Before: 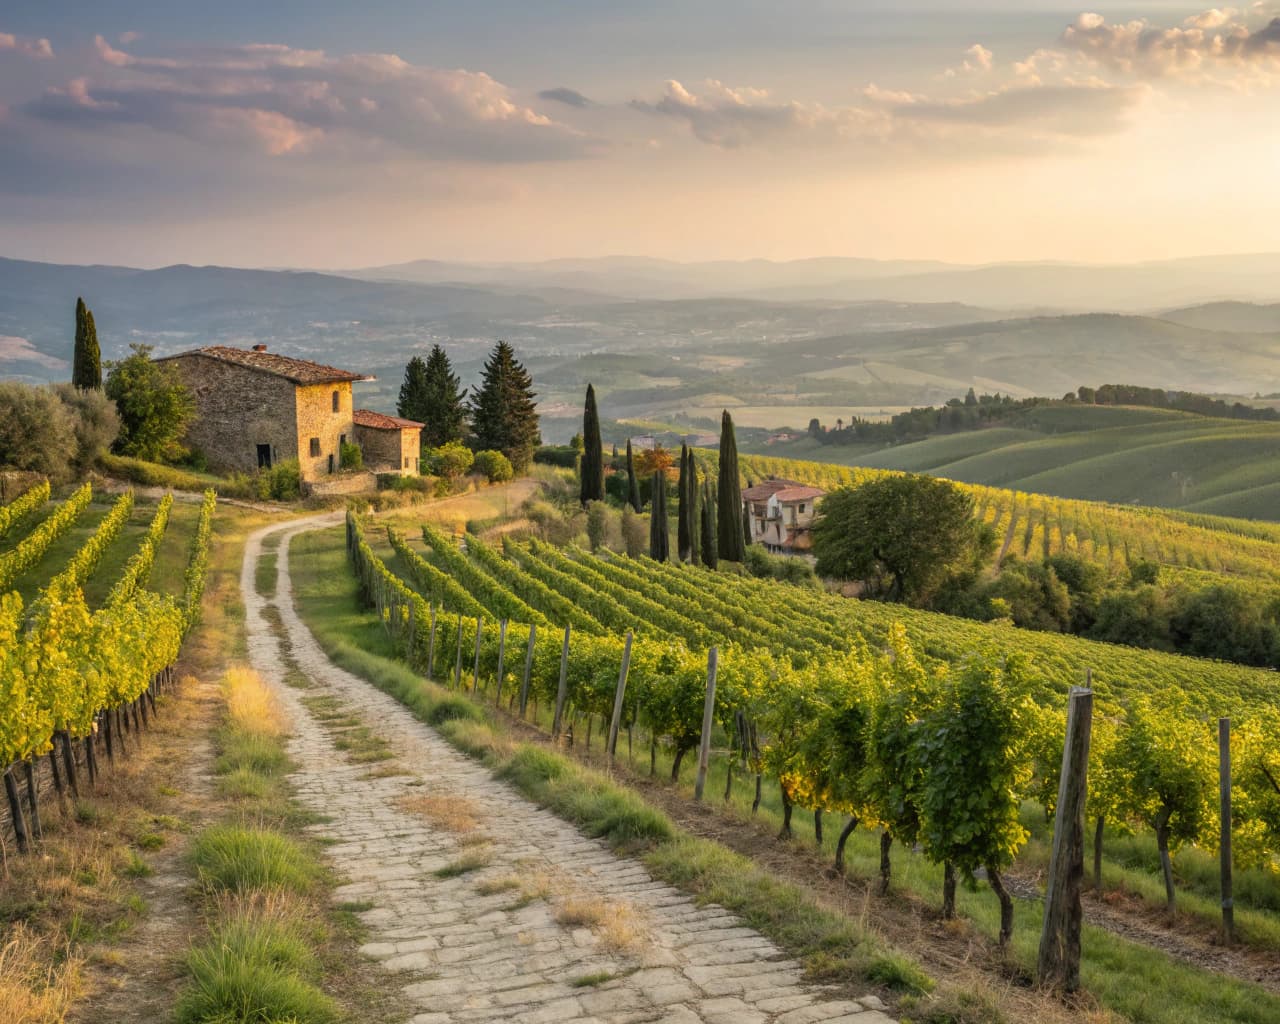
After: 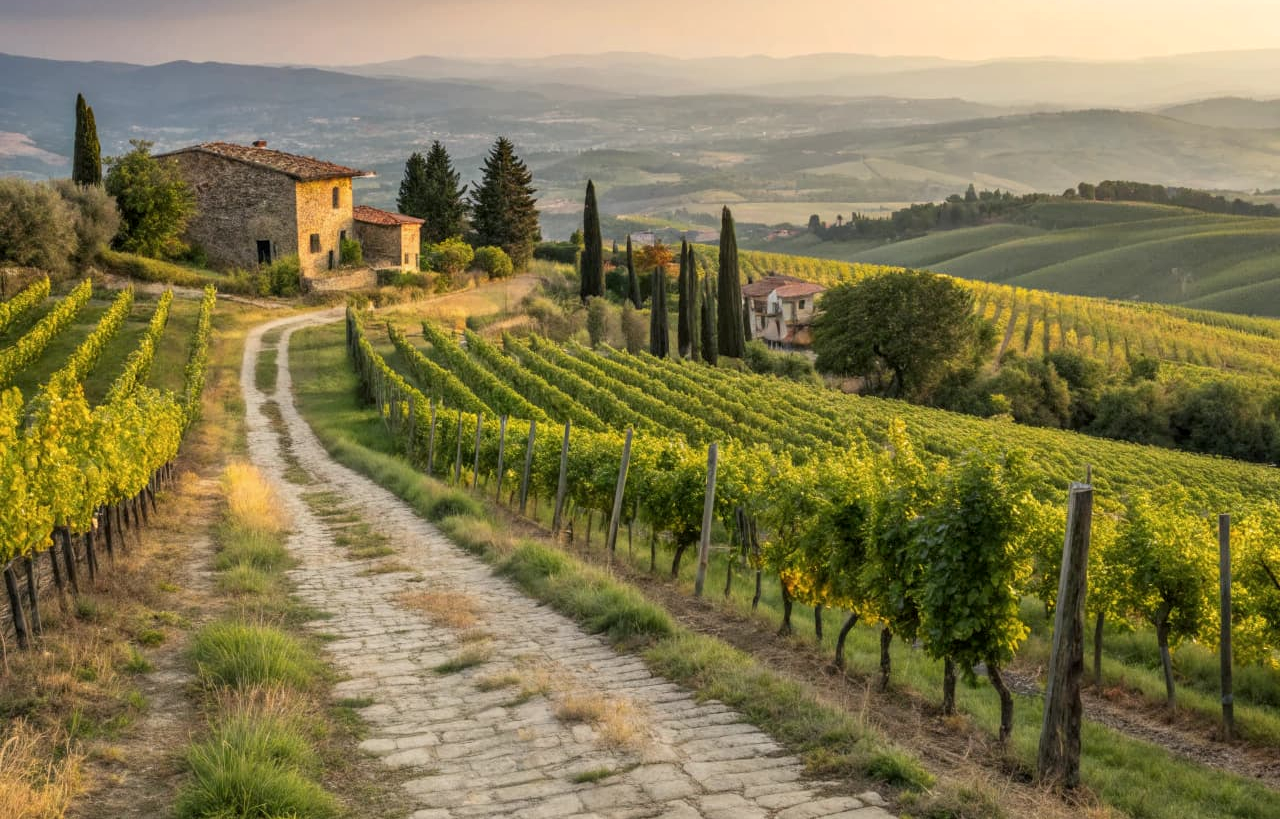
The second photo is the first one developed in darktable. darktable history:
crop and rotate: top 19.98%
local contrast: highlights 104%, shadows 98%, detail 119%, midtone range 0.2
